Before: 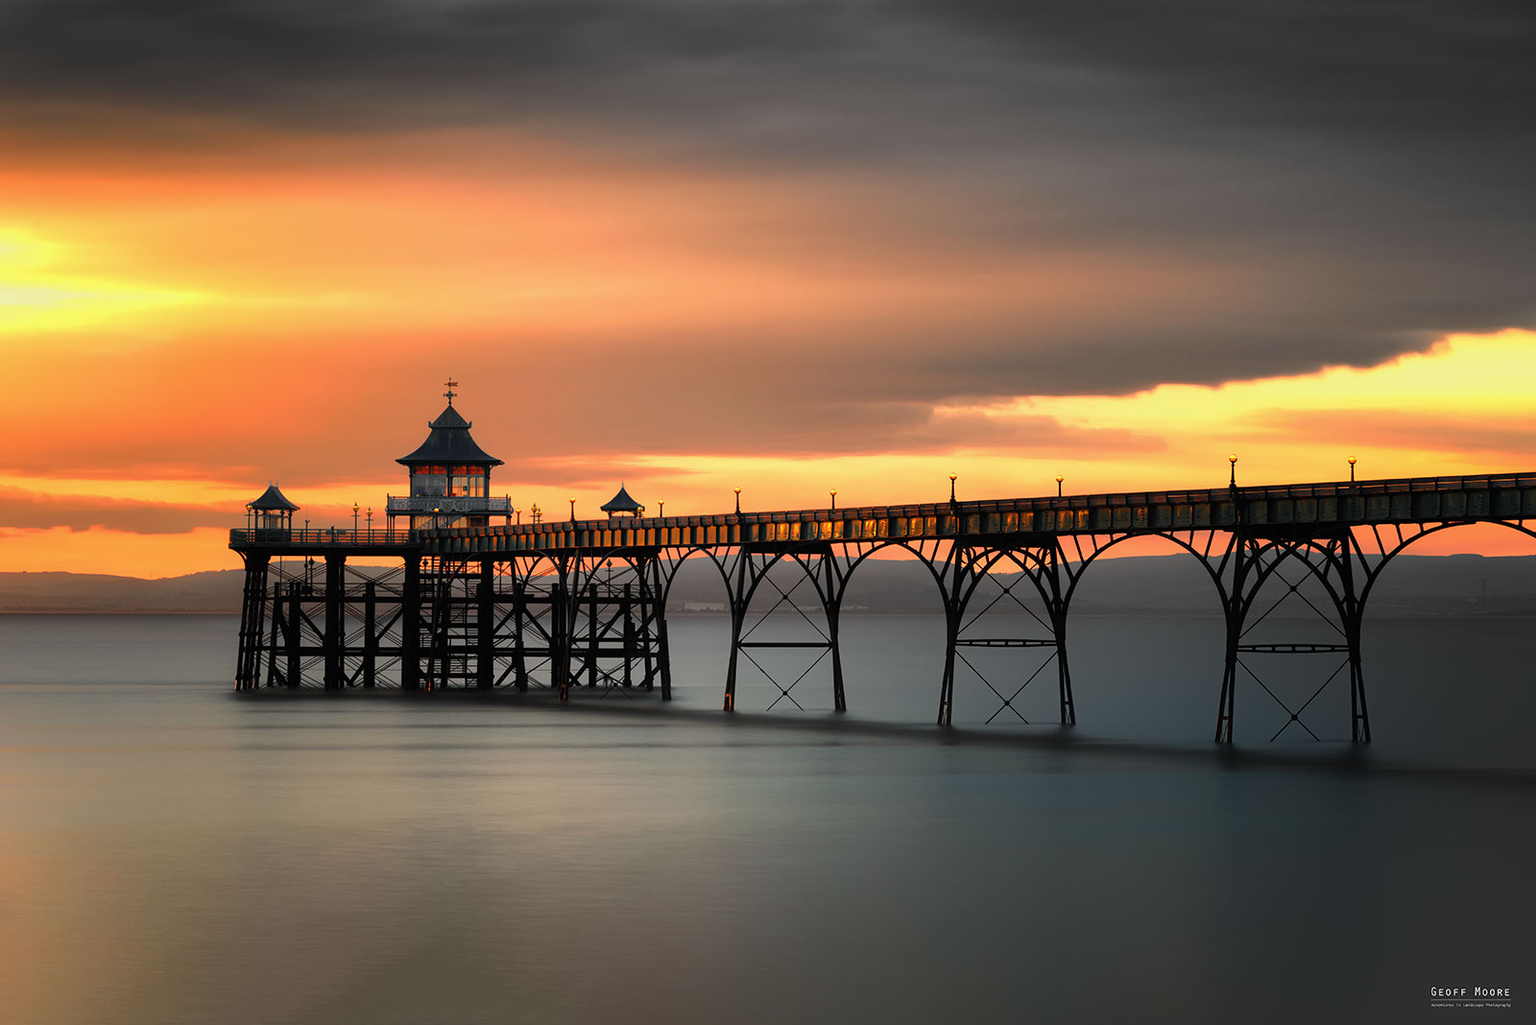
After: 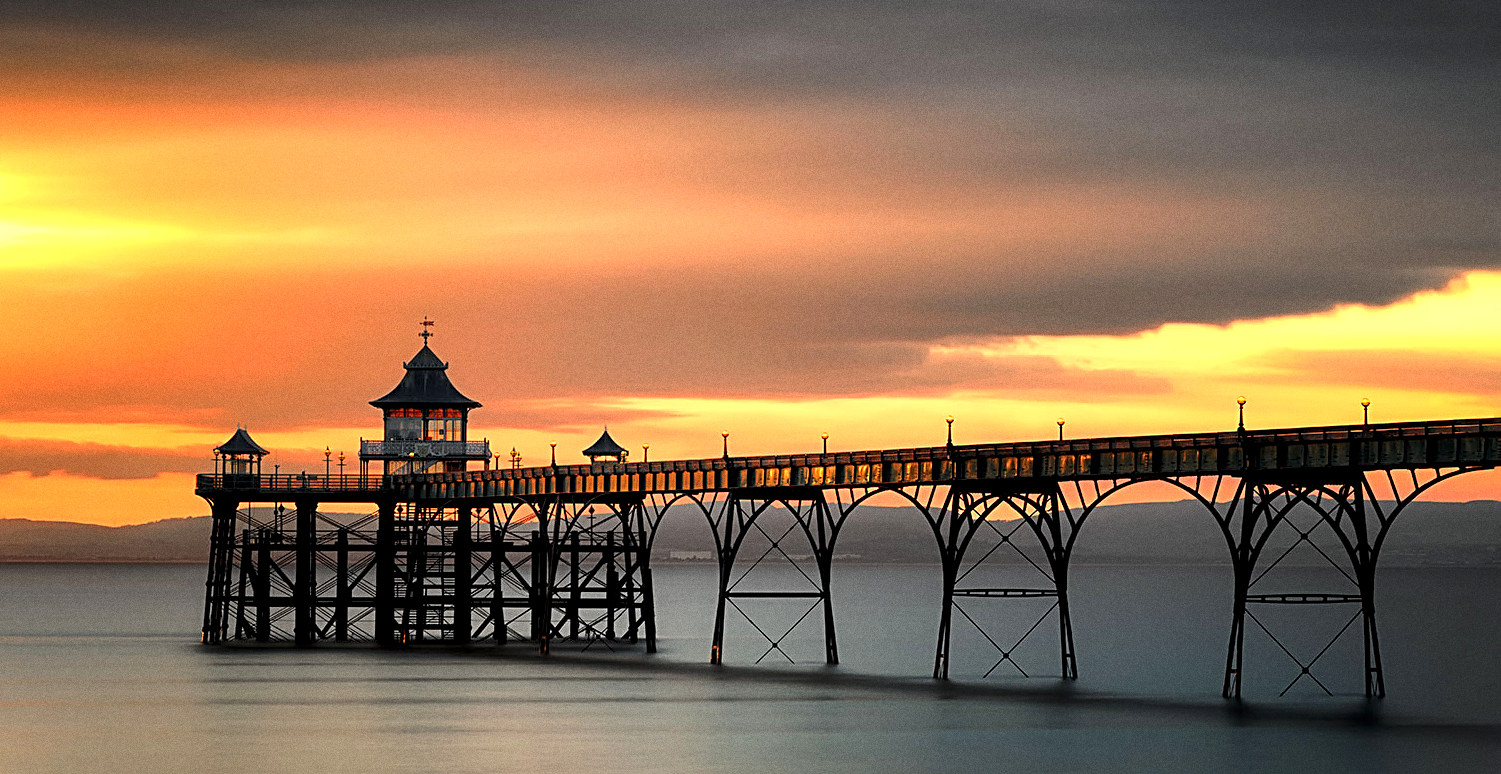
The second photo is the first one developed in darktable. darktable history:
contrast brightness saturation: contrast 0.03, brightness 0.06, saturation 0.13
local contrast: highlights 123%, shadows 126%, detail 140%, midtone range 0.254
crop: left 2.737%, top 7.287%, right 3.421%, bottom 20.179%
sharpen: radius 2.767
grain: on, module defaults
